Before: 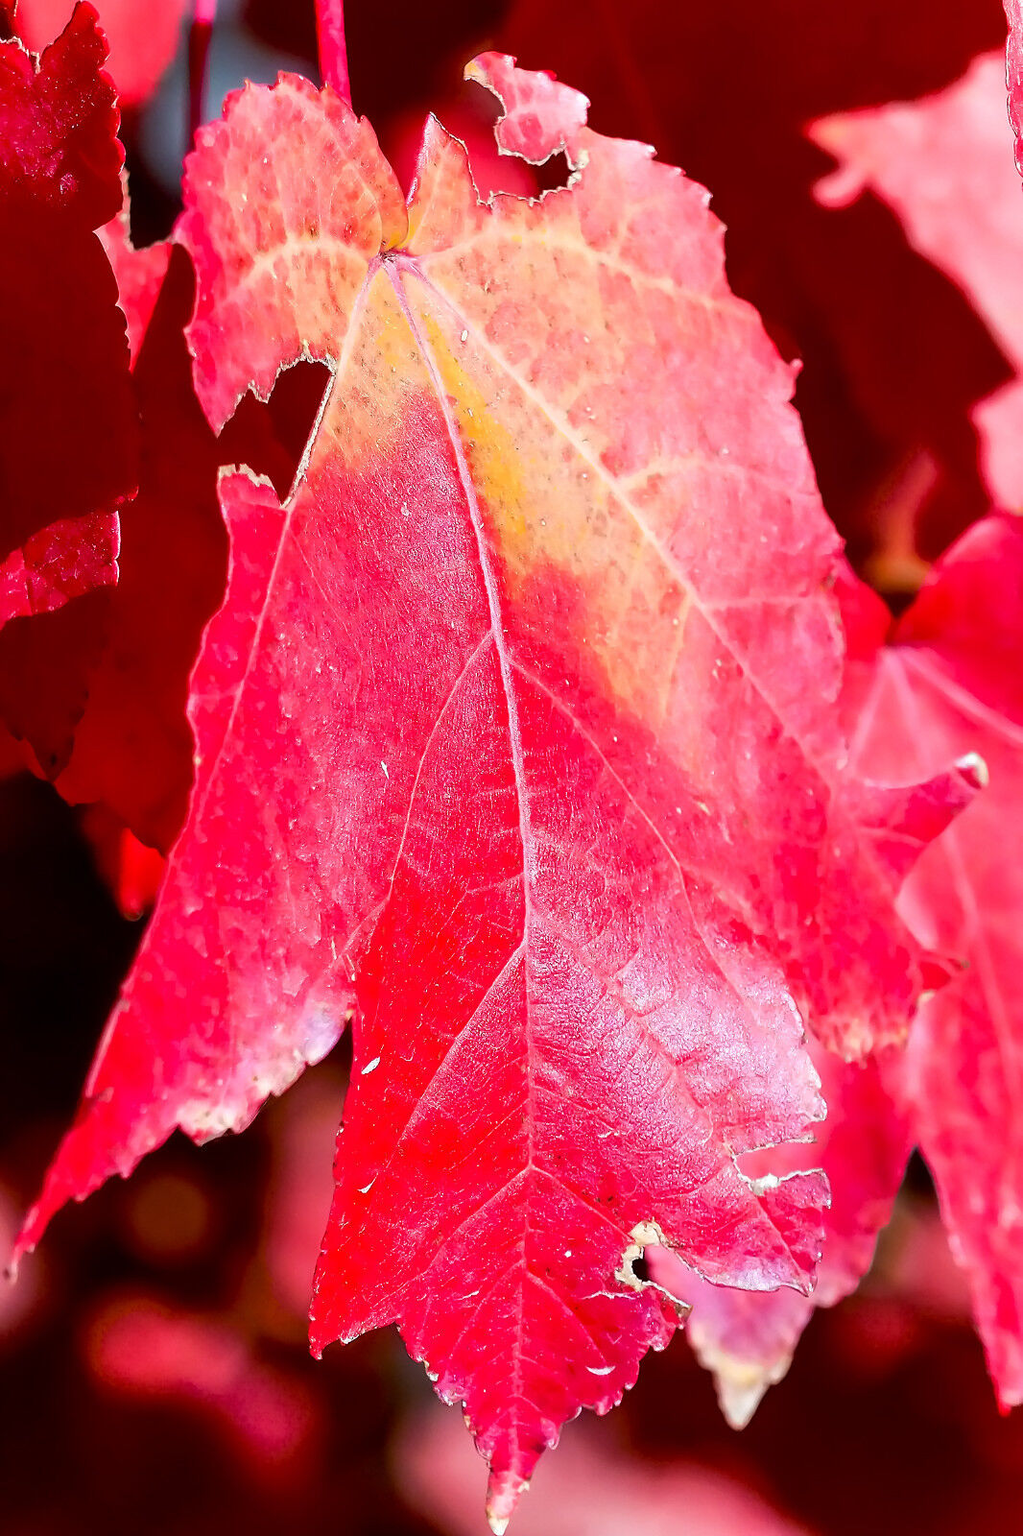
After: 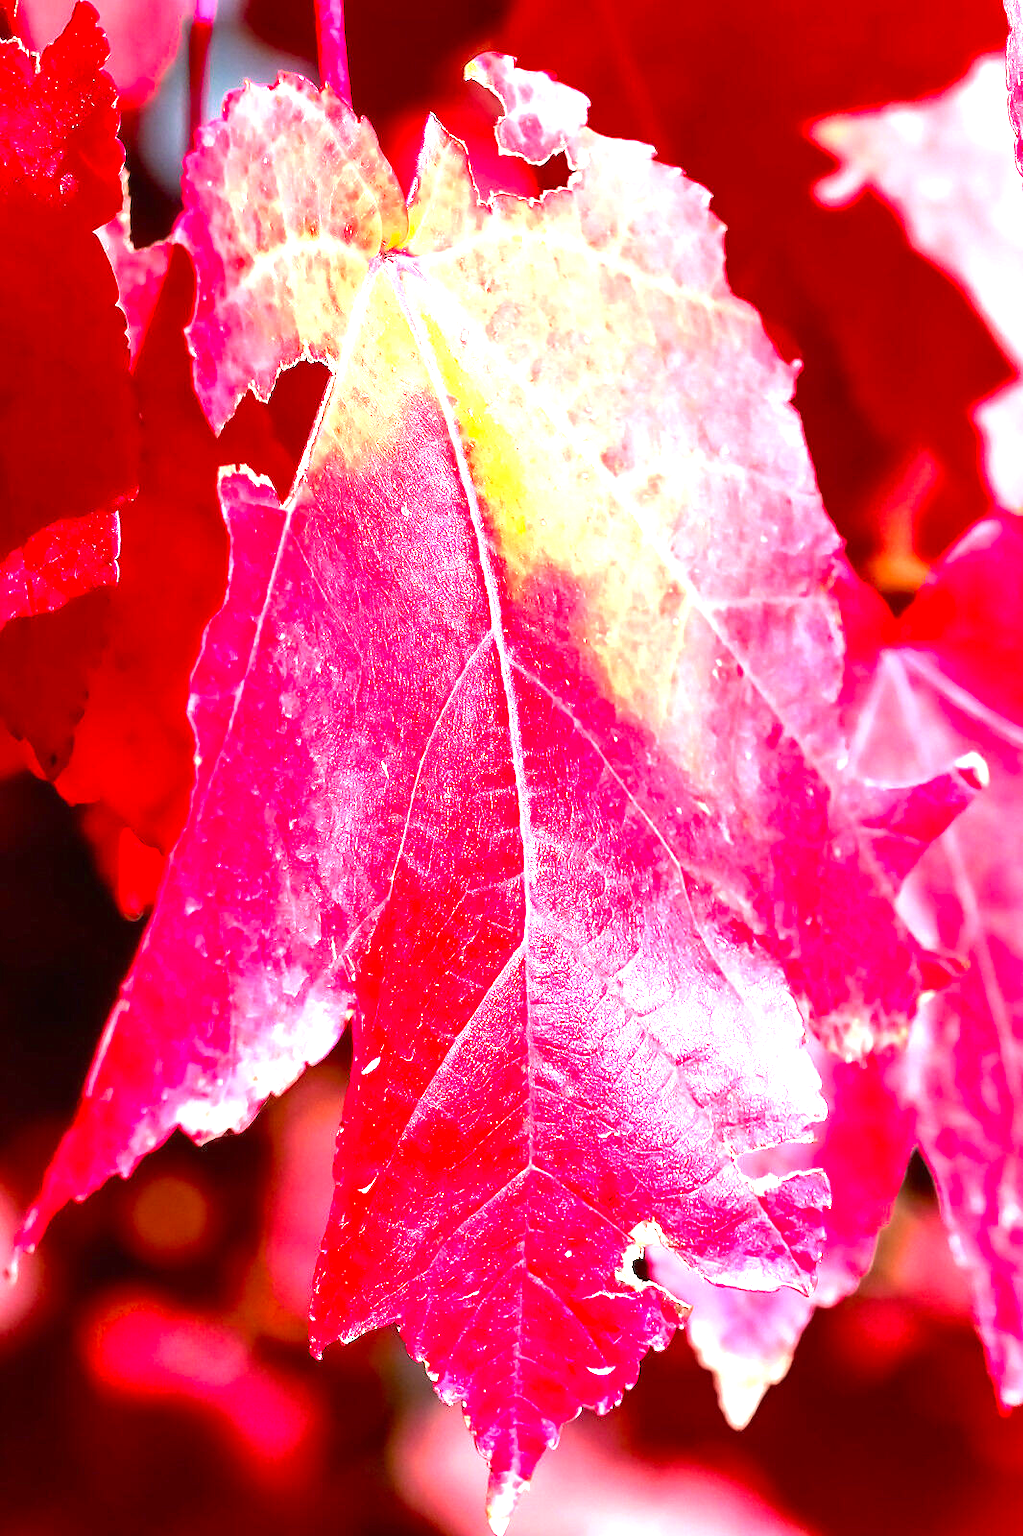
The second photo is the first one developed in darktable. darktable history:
exposure: black level correction 0, exposure 1.45 EV, compensate exposure bias true, compensate highlight preservation false
contrast brightness saturation: saturation 0.1
color correction: highlights b* 3
color zones: curves: ch0 [(0, 0.5) (0.143, 0.5) (0.286, 0.5) (0.429, 0.495) (0.571, 0.437) (0.714, 0.44) (0.857, 0.496) (1, 0.5)]
